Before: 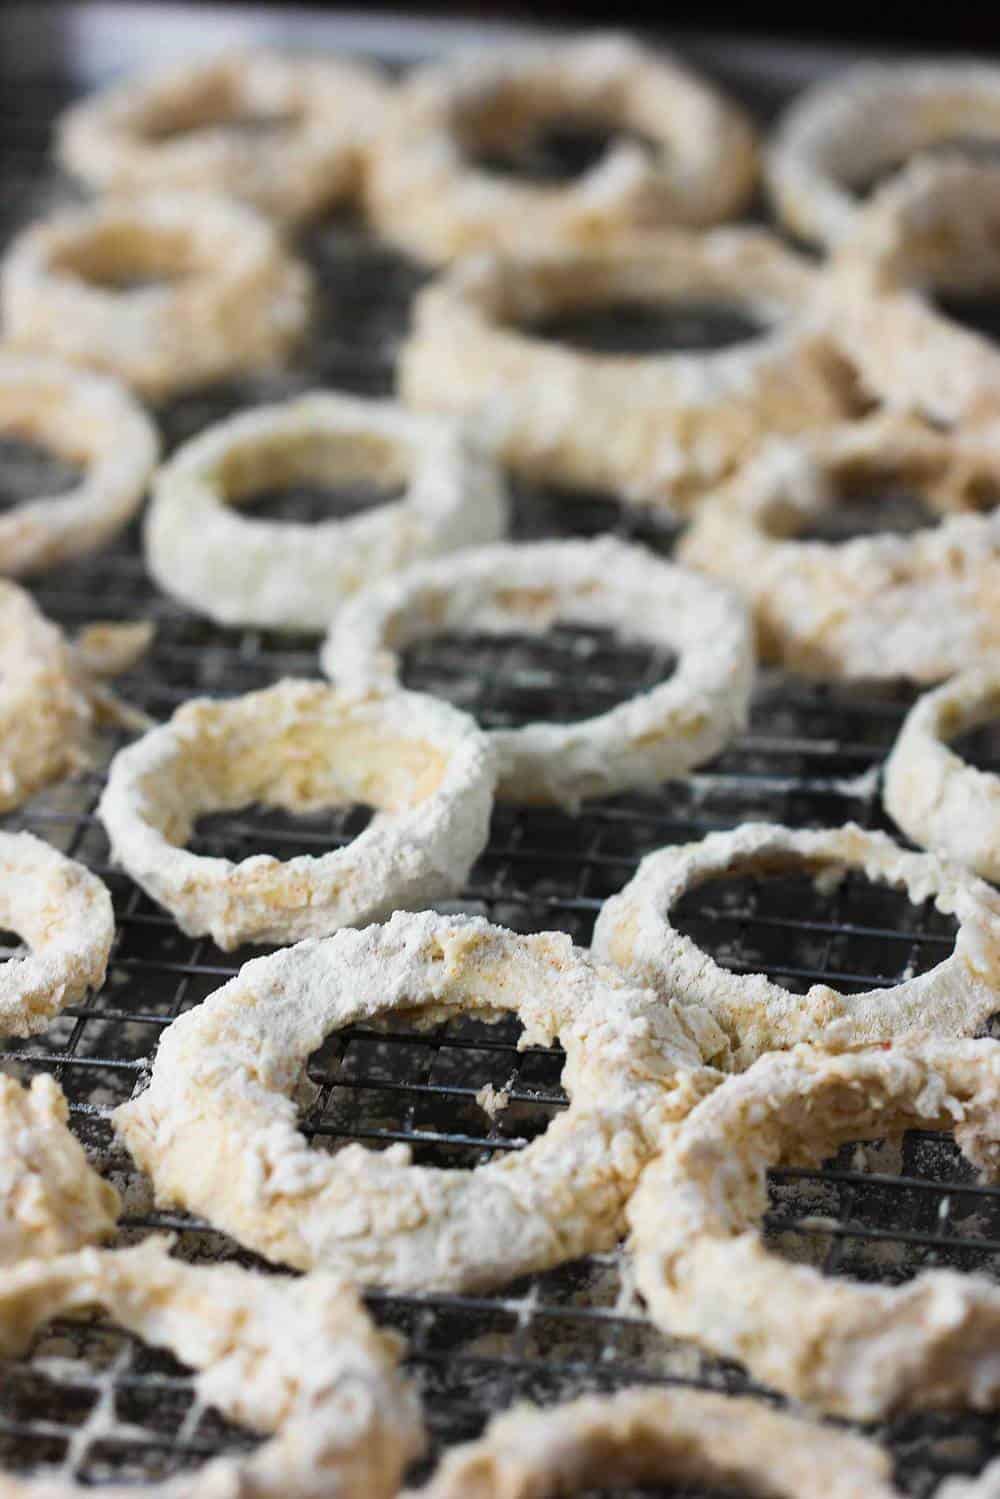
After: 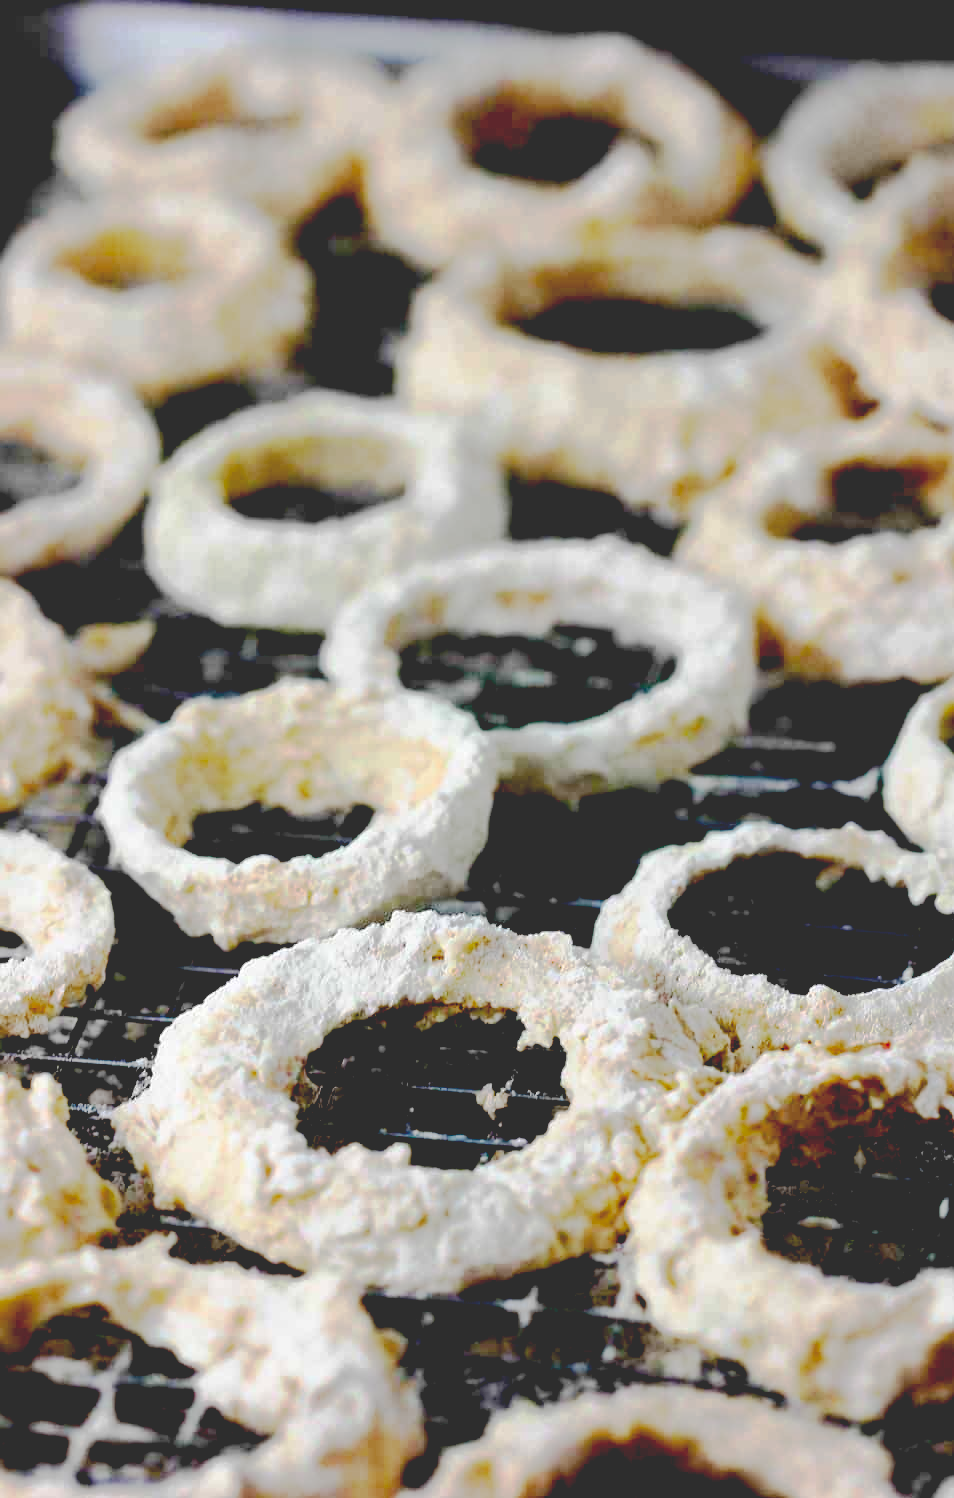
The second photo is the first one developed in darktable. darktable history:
crop: right 4.543%, bottom 0.049%
base curve: curves: ch0 [(0.065, 0.026) (0.236, 0.358) (0.53, 0.546) (0.777, 0.841) (0.924, 0.992)], preserve colors none
